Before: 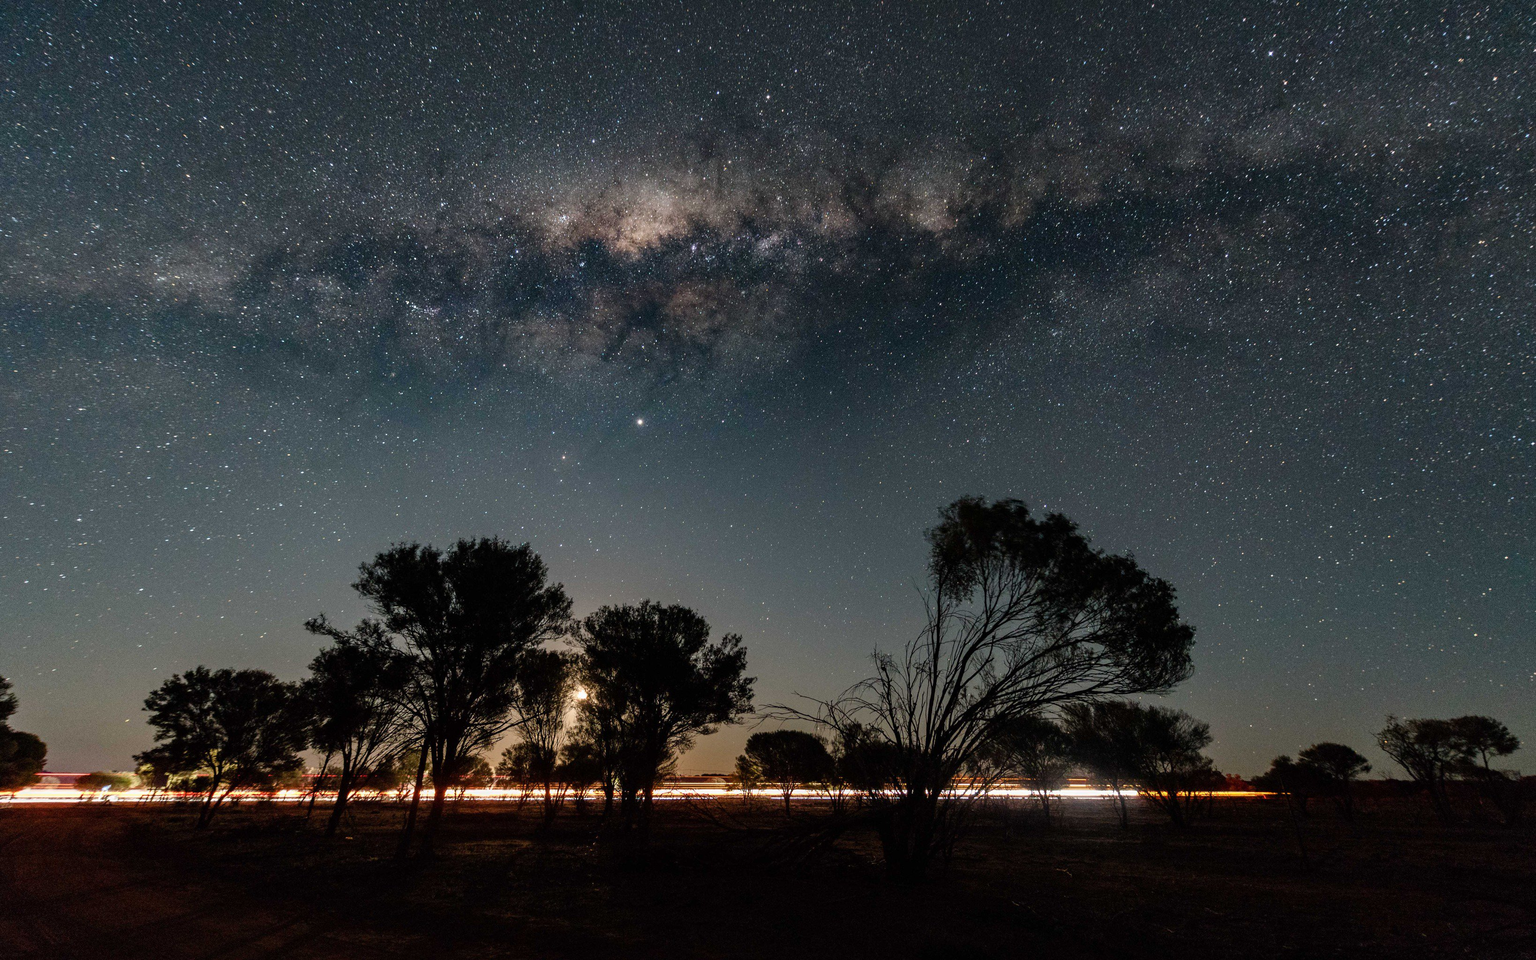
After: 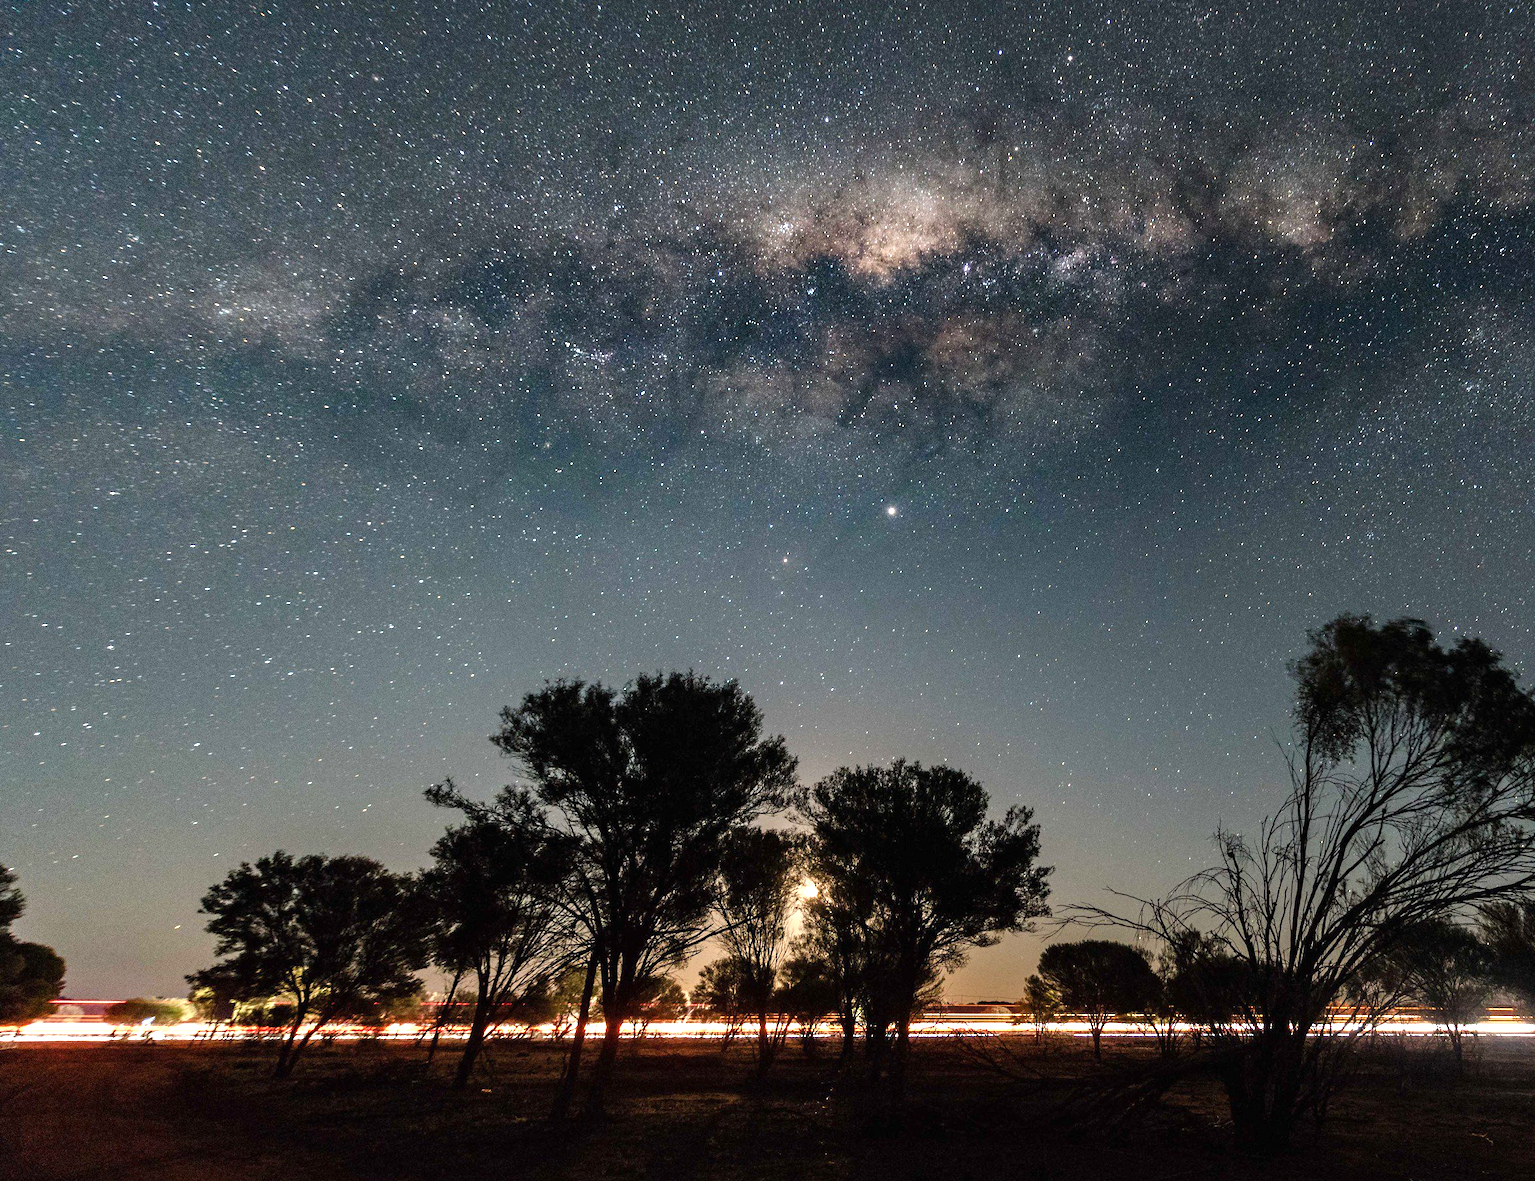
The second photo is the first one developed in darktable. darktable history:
crop: top 5.803%, right 27.864%, bottom 5.804%
exposure: black level correction 0, exposure 0.7 EV, compensate exposure bias true, compensate highlight preservation false
sharpen: radius 5.325, amount 0.312, threshold 26.433
grain: coarseness 0.09 ISO, strength 10%
